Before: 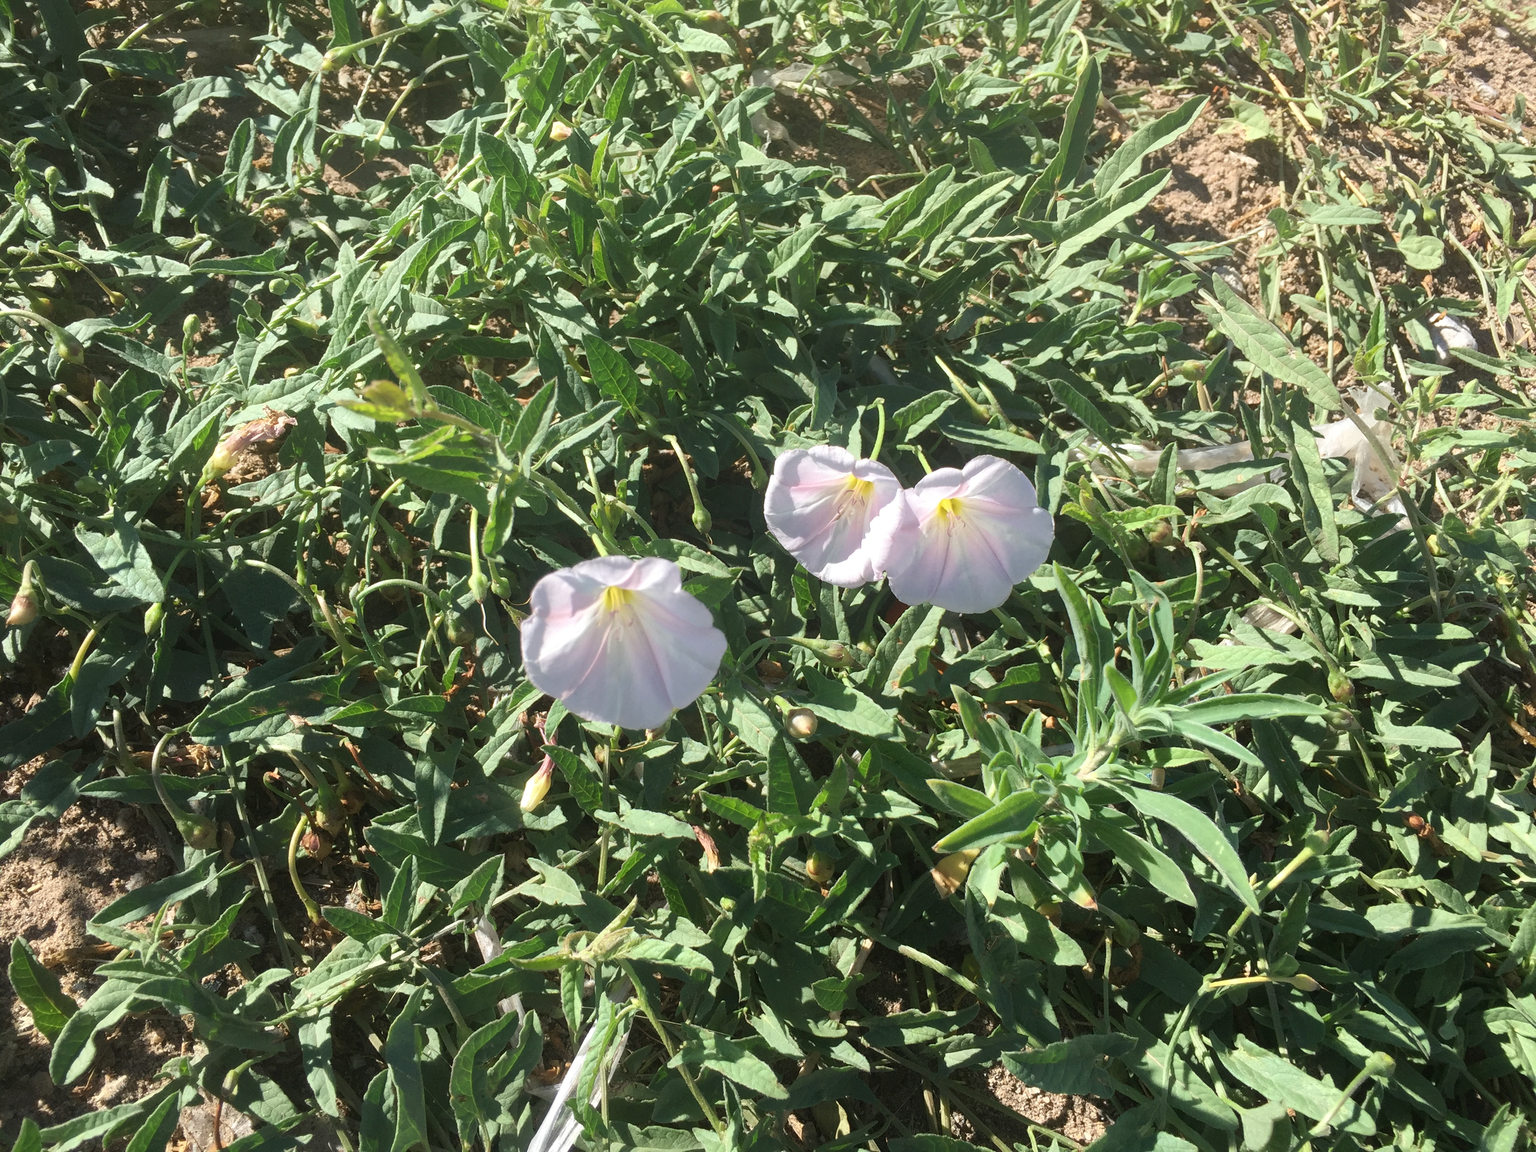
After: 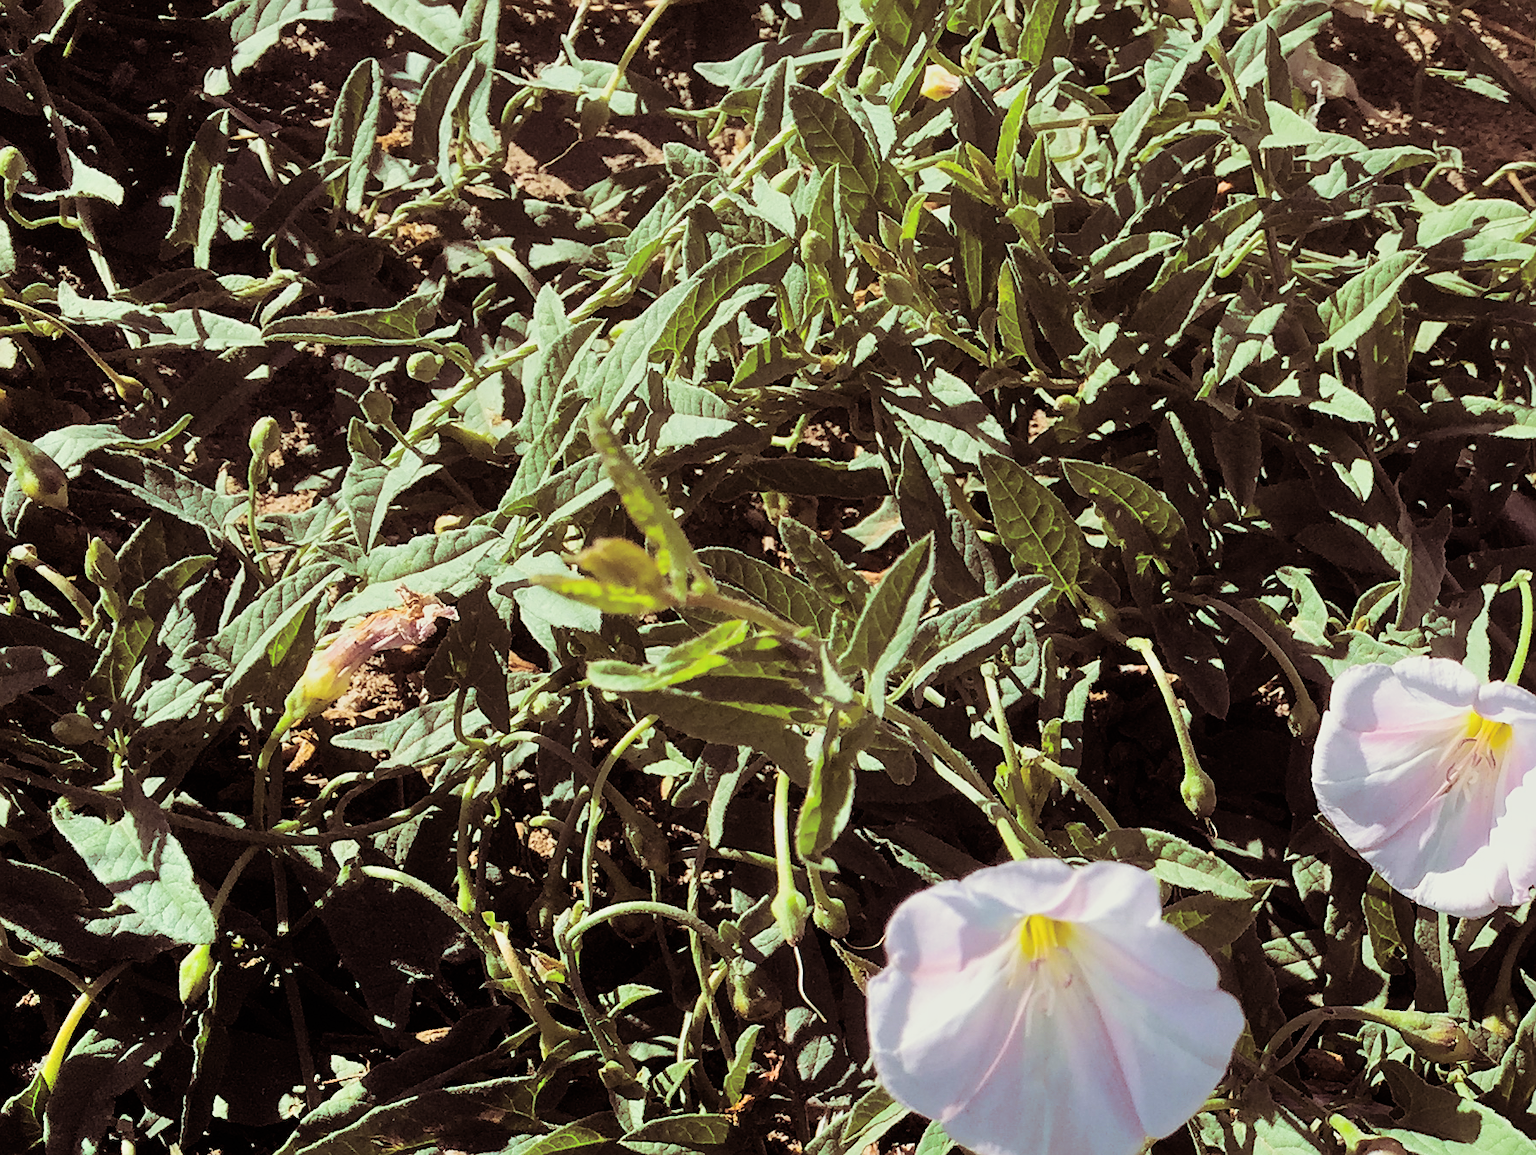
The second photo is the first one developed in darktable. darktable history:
shadows and highlights: low approximation 0.01, soften with gaussian
crop and rotate: left 3.047%, top 7.509%, right 42.236%, bottom 37.598%
filmic rgb: black relative exposure -5 EV, hardness 2.88, contrast 1.4, highlights saturation mix -30%
color balance rgb: perceptual saturation grading › global saturation 30%, global vibrance 20%
sharpen: on, module defaults
contrast brightness saturation: contrast 0.01, saturation -0.05
split-toning: on, module defaults
